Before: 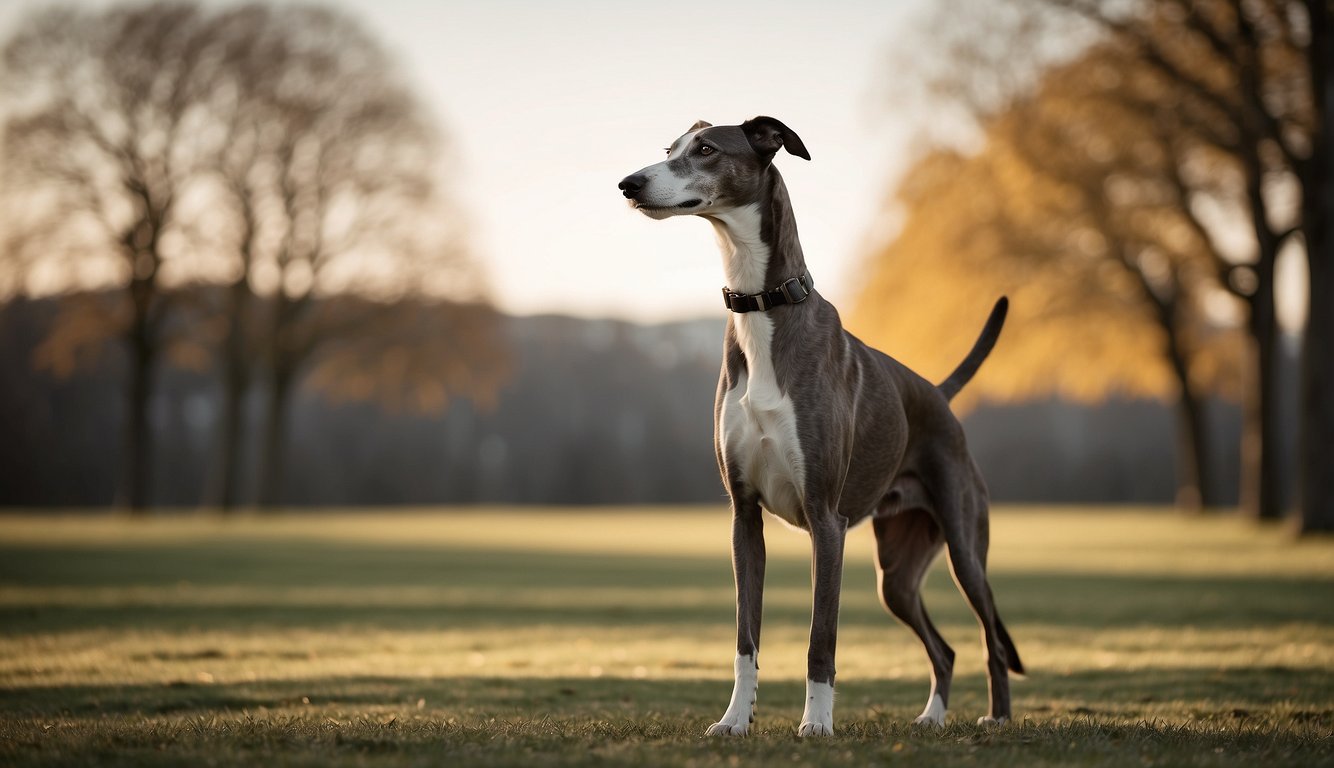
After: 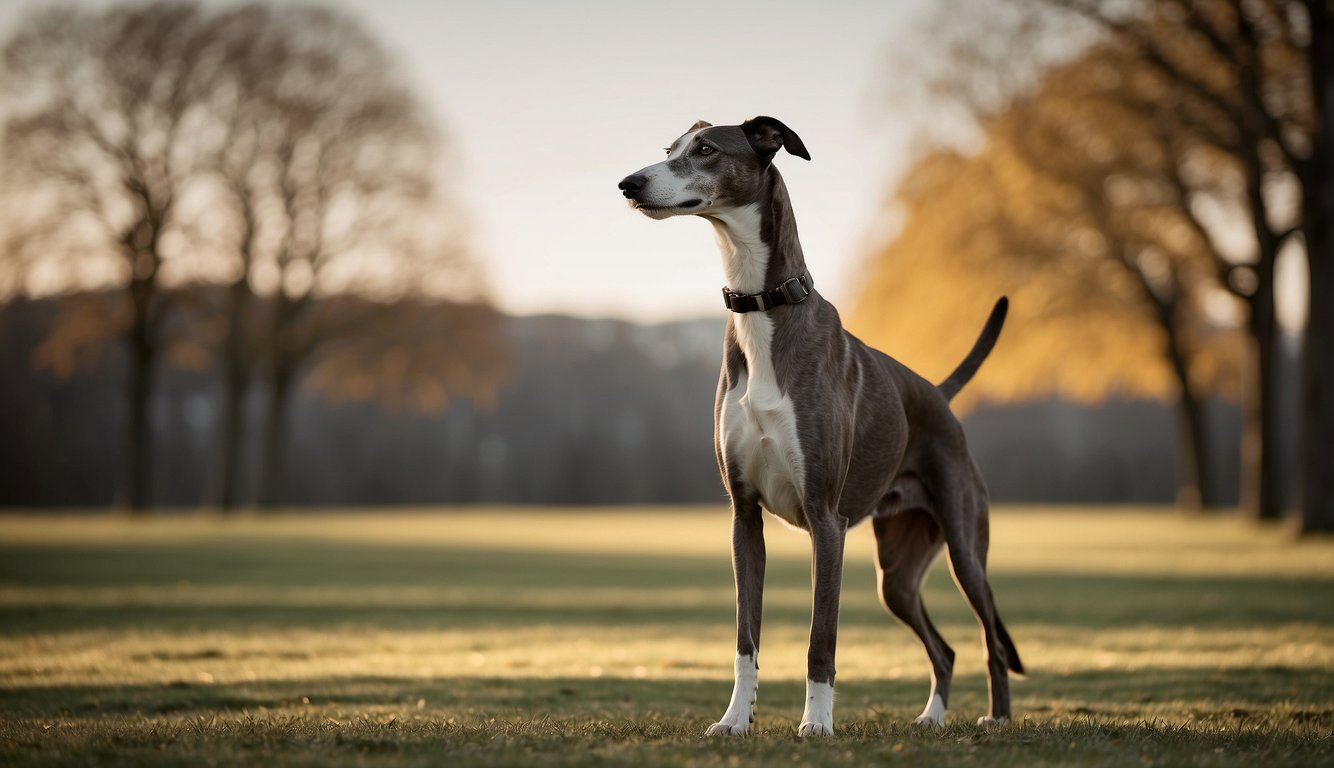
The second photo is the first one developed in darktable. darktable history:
exposure: black level correction 0.001, exposure 0.191 EV, compensate highlight preservation false
levels: levels [0, 0.492, 0.984]
graduated density: on, module defaults
